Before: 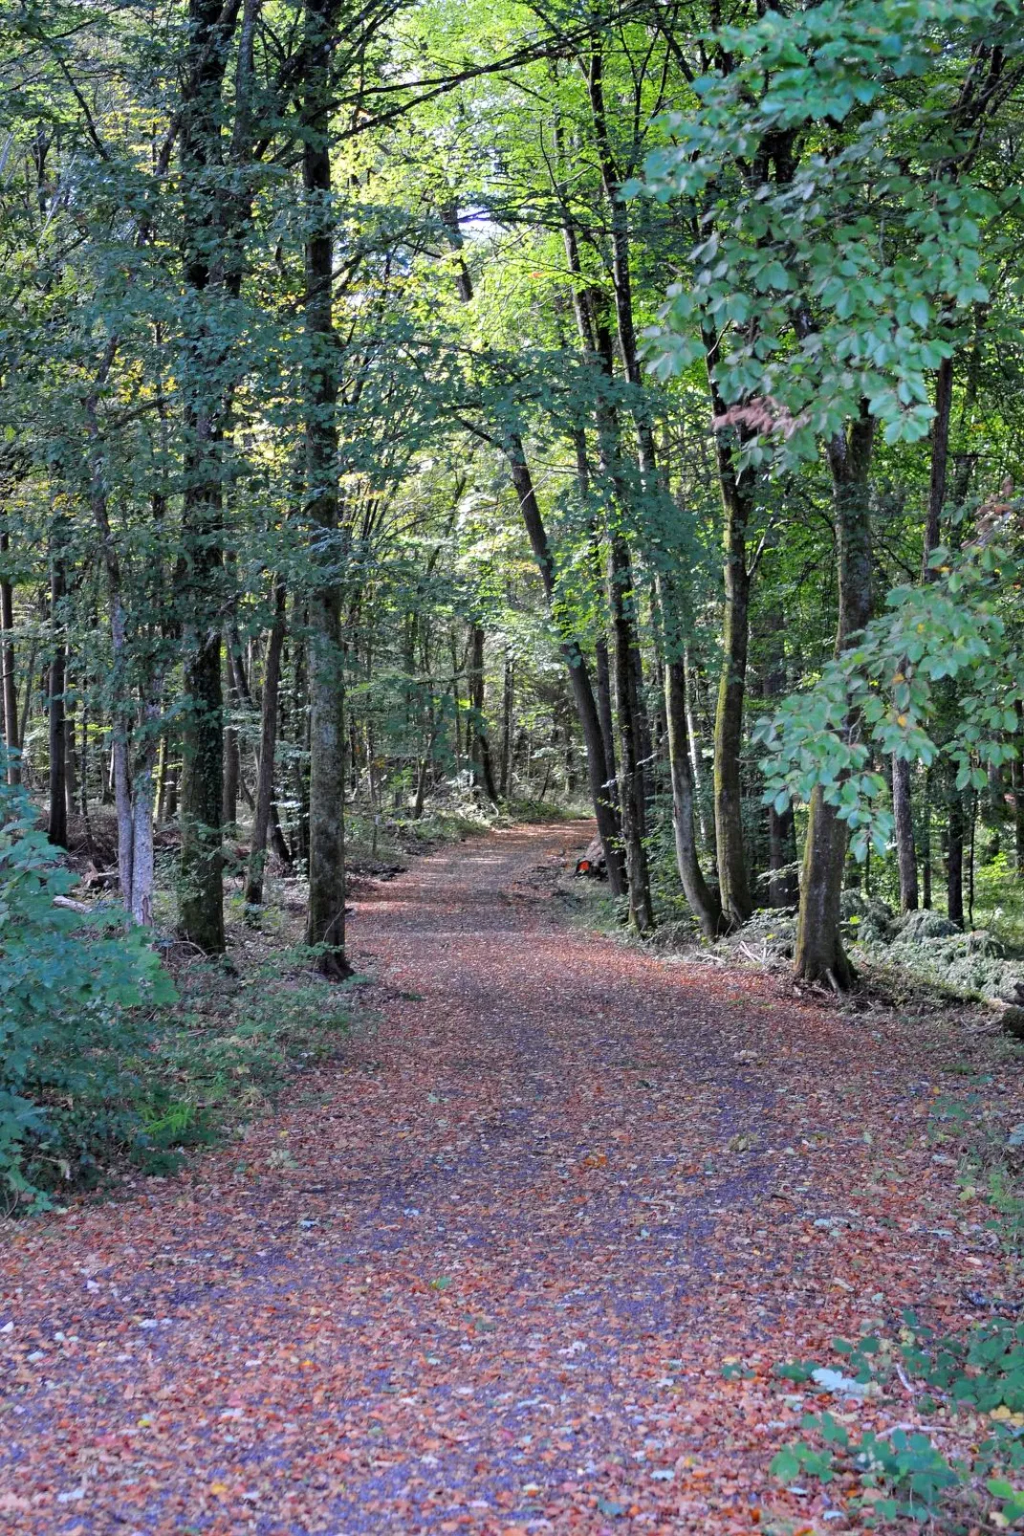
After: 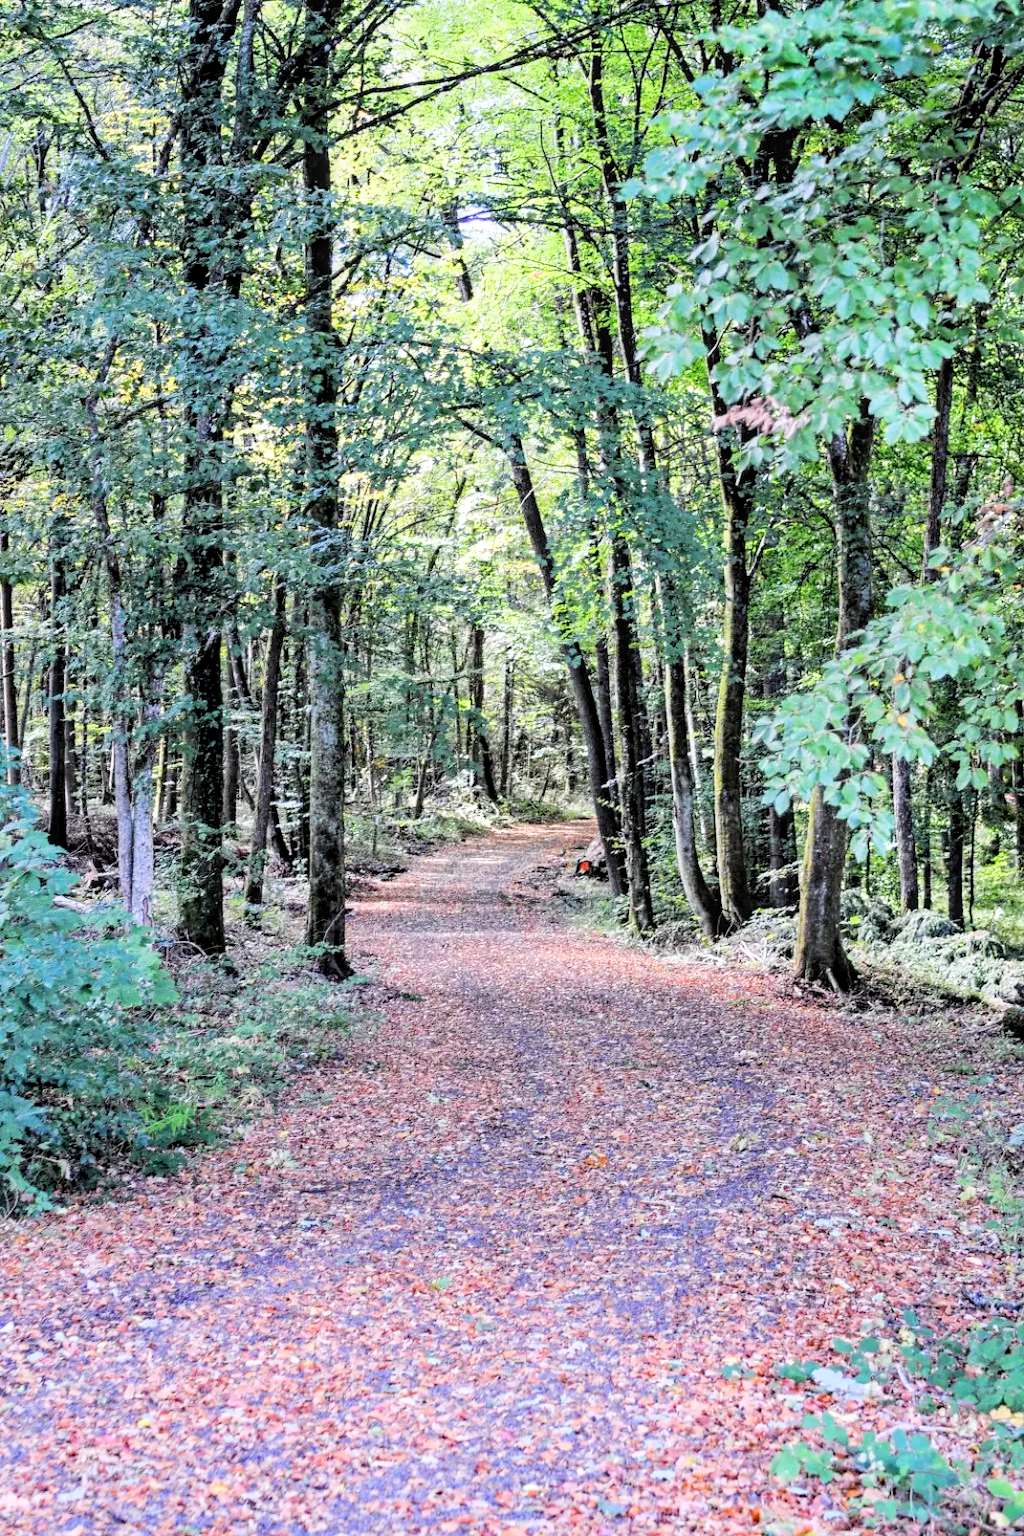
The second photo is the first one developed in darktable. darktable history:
exposure: exposure 1.246 EV, compensate highlight preservation false
local contrast: on, module defaults
filmic rgb: black relative exposure -5.11 EV, white relative exposure 3.97 EV, hardness 2.9, contrast 1.298
